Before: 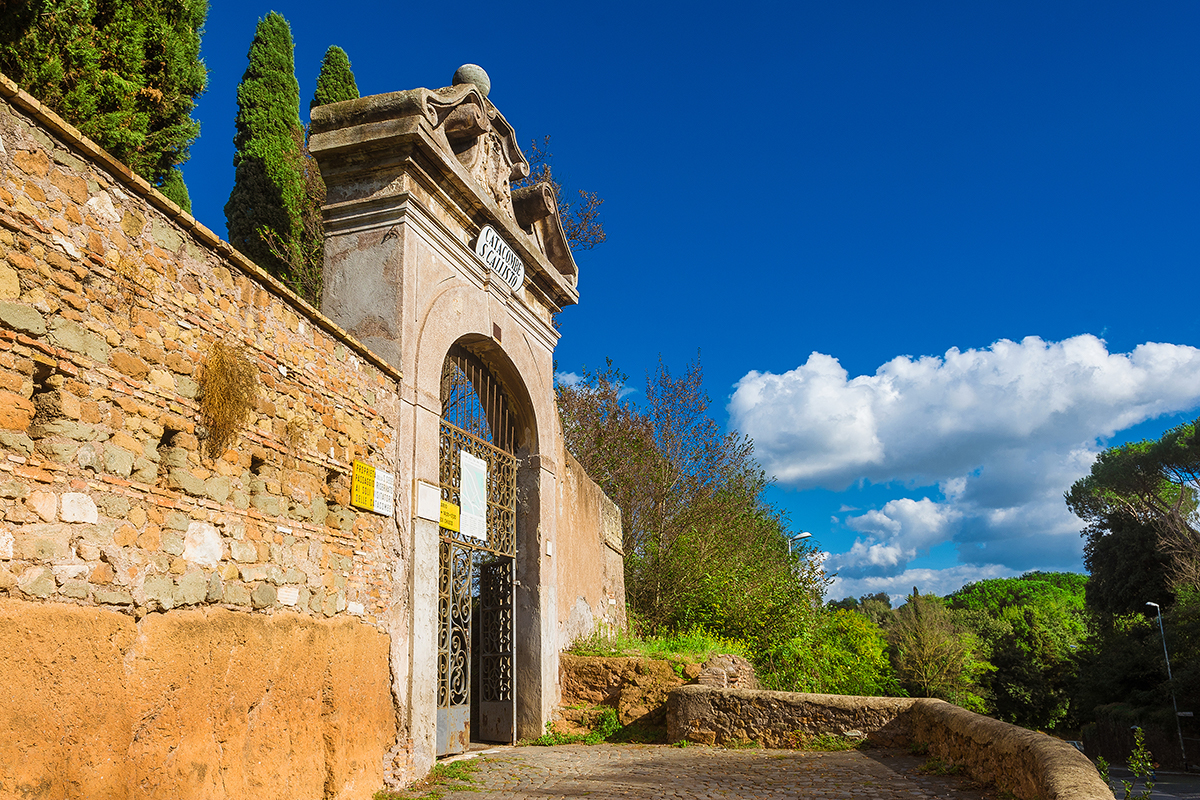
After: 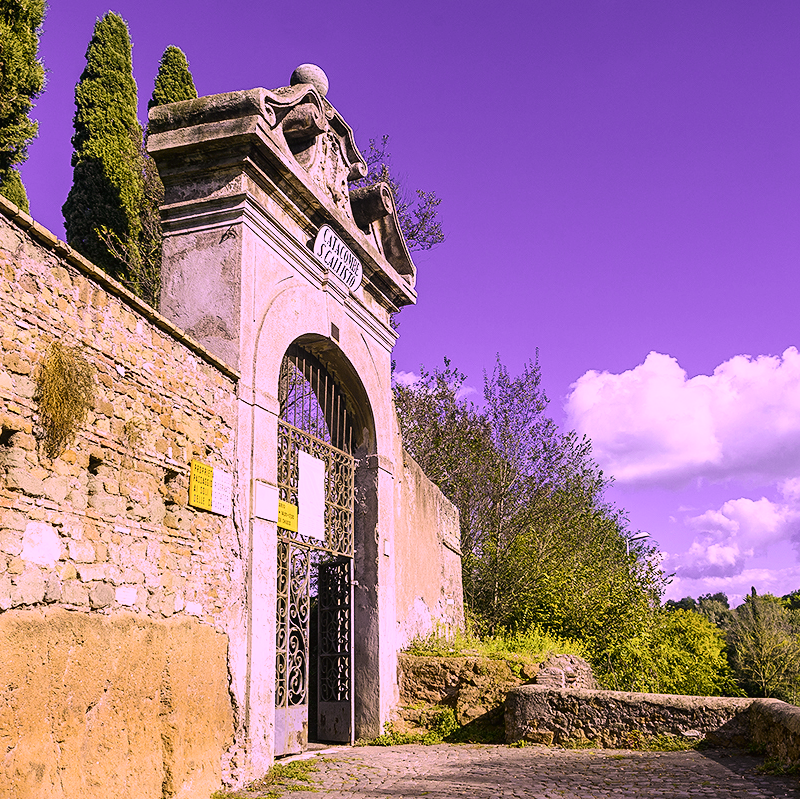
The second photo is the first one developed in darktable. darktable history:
sharpen: amount 0.2
color correction: highlights a* 40, highlights b* 40, saturation 0.69
crop and rotate: left 13.537%, right 19.796%
white balance: red 0.766, blue 1.537
tone curve: curves: ch0 [(0, 0.012) (0.031, 0.02) (0.12, 0.083) (0.193, 0.171) (0.277, 0.279) (0.45, 0.52) (0.568, 0.676) (0.678, 0.777) (0.875, 0.92) (1, 0.965)]; ch1 [(0, 0) (0.243, 0.245) (0.402, 0.41) (0.493, 0.486) (0.508, 0.507) (0.531, 0.53) (0.551, 0.564) (0.646, 0.672) (0.694, 0.732) (1, 1)]; ch2 [(0, 0) (0.249, 0.216) (0.356, 0.343) (0.424, 0.442) (0.476, 0.482) (0.498, 0.502) (0.517, 0.517) (0.532, 0.545) (0.562, 0.575) (0.614, 0.644) (0.706, 0.748) (0.808, 0.809) (0.991, 0.968)], color space Lab, independent channels, preserve colors none
